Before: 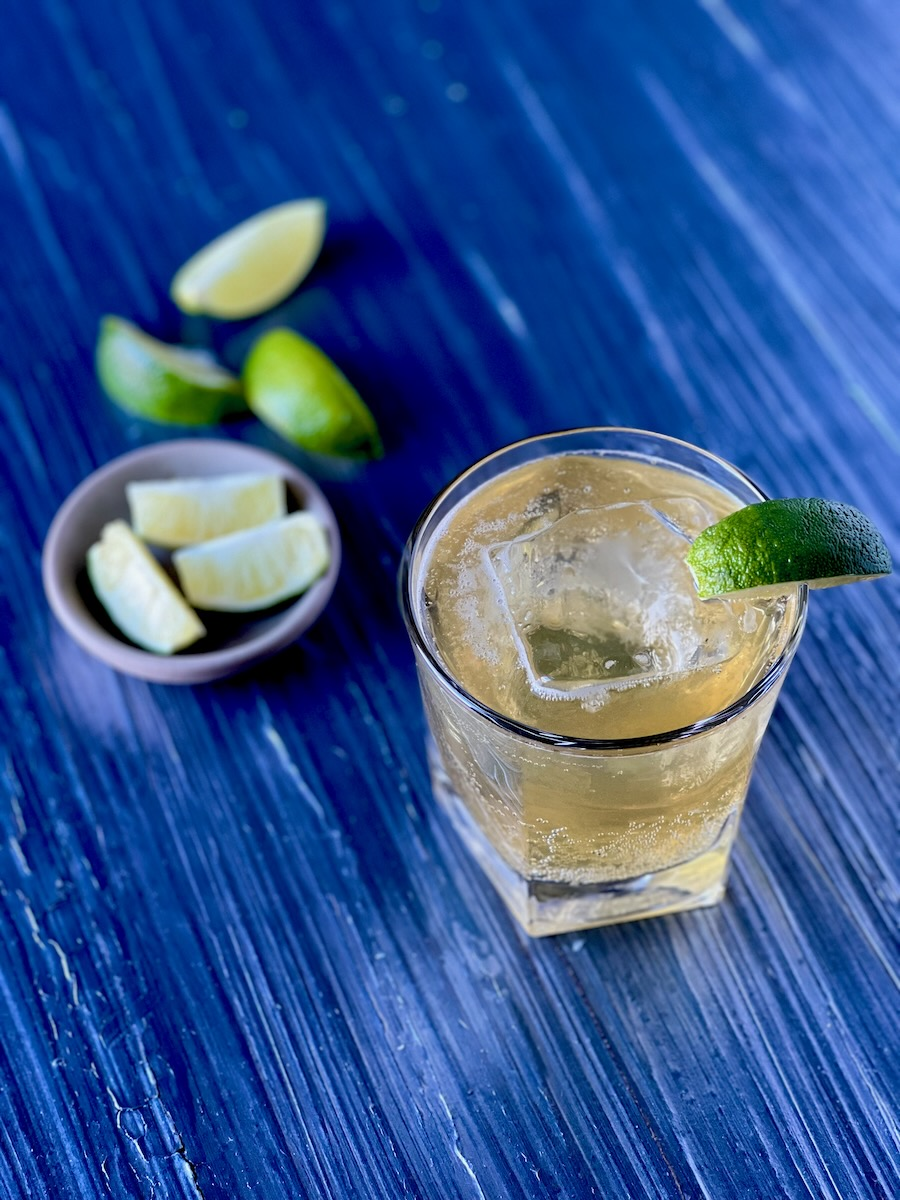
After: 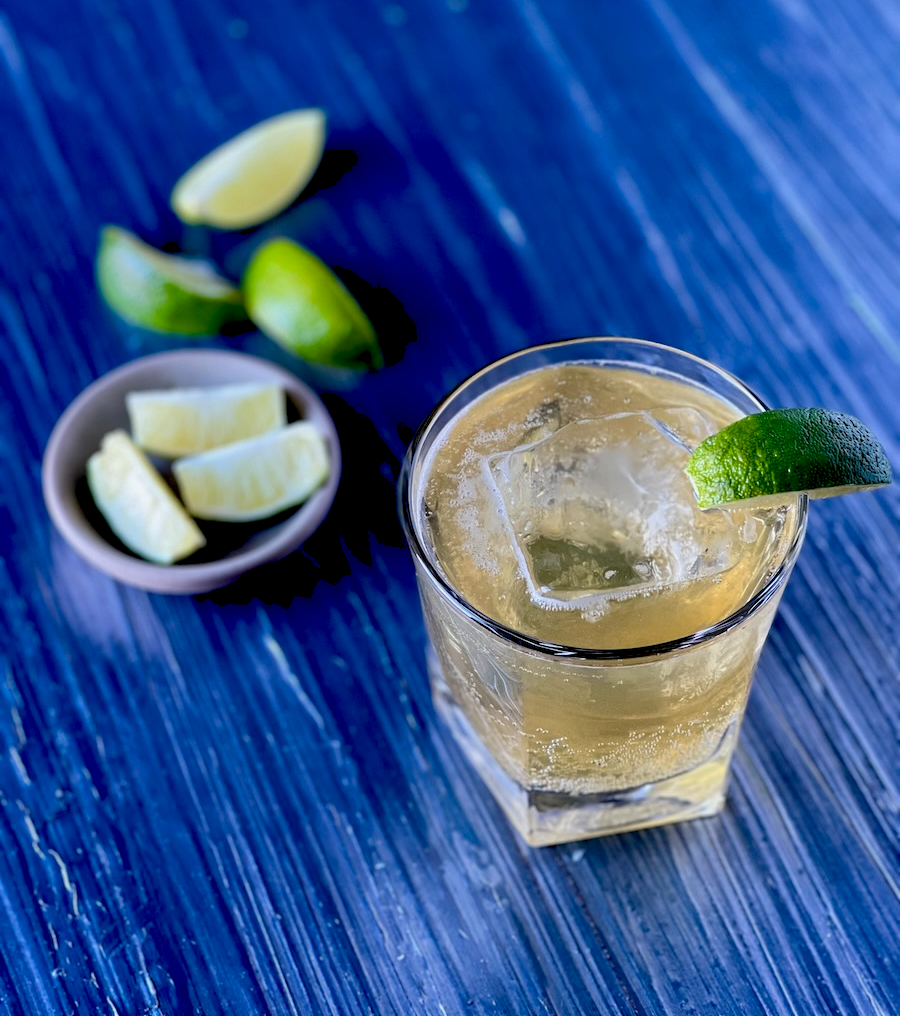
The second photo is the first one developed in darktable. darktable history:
crop: top 7.559%, bottom 7.722%
